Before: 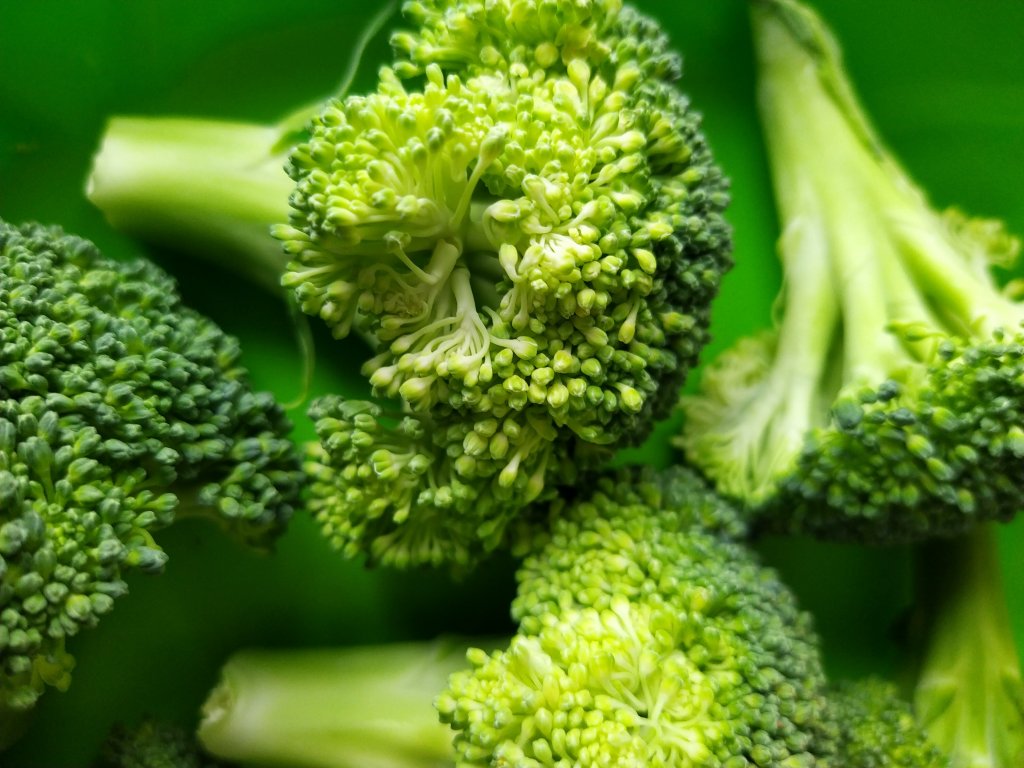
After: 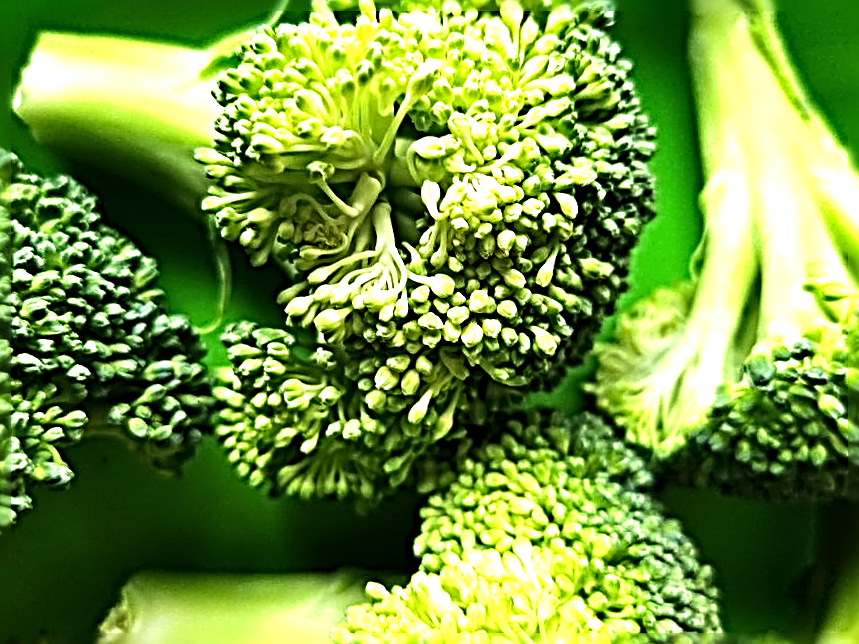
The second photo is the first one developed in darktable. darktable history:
crop and rotate: angle -3.27°, left 5.211%, top 5.211%, right 4.607%, bottom 4.607%
sharpen: radius 4.001, amount 2
velvia: on, module defaults
exposure: black level correction 0, exposure 0.4 EV, compensate exposure bias true, compensate highlight preservation false
tone equalizer: -8 EV -0.75 EV, -7 EV -0.7 EV, -6 EV -0.6 EV, -5 EV -0.4 EV, -3 EV 0.4 EV, -2 EV 0.6 EV, -1 EV 0.7 EV, +0 EV 0.75 EV, edges refinement/feathering 500, mask exposure compensation -1.57 EV, preserve details no
